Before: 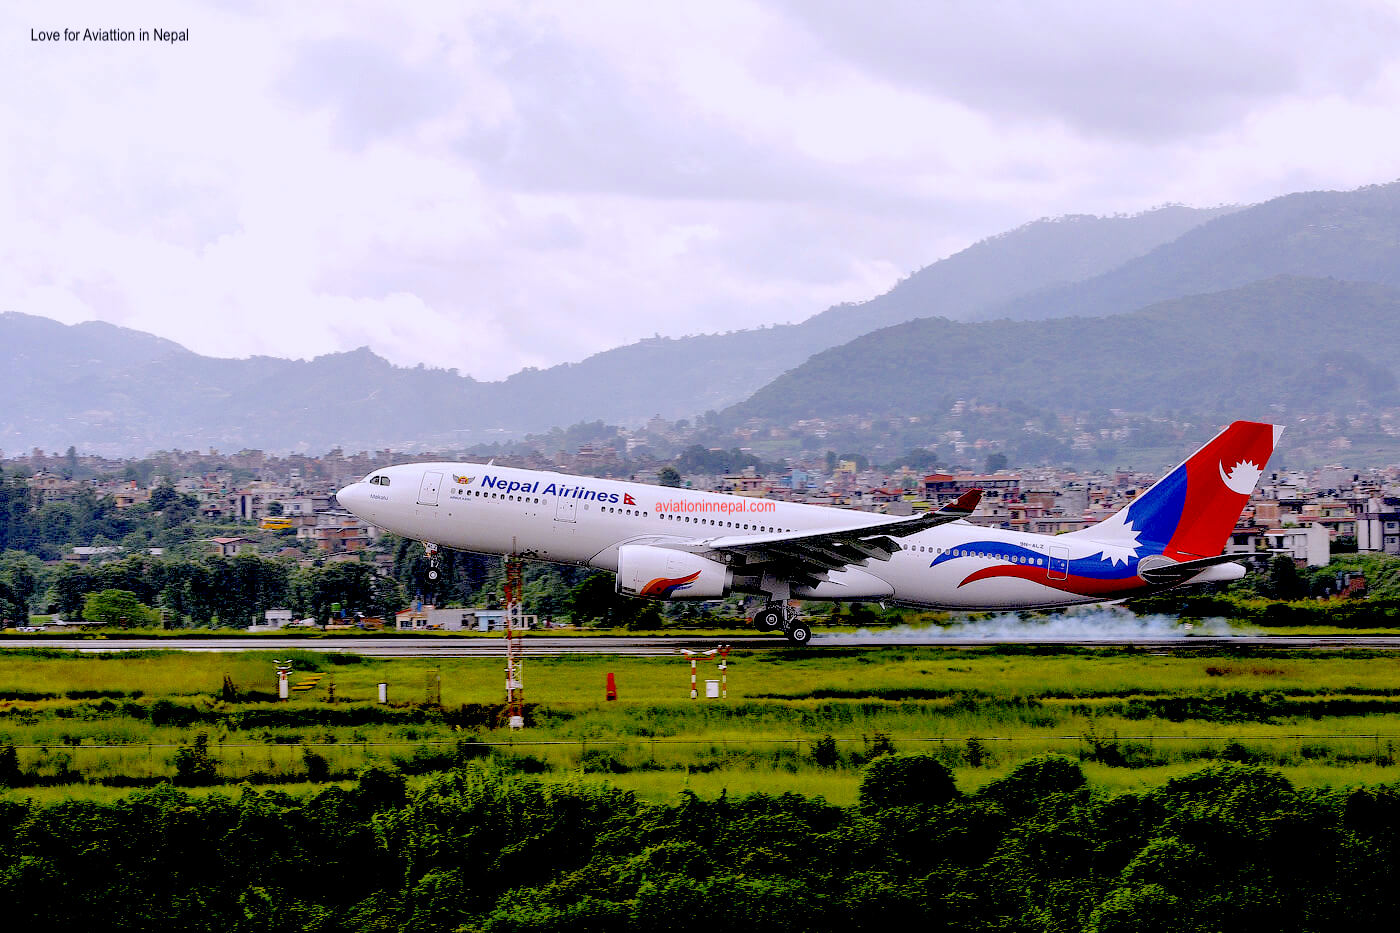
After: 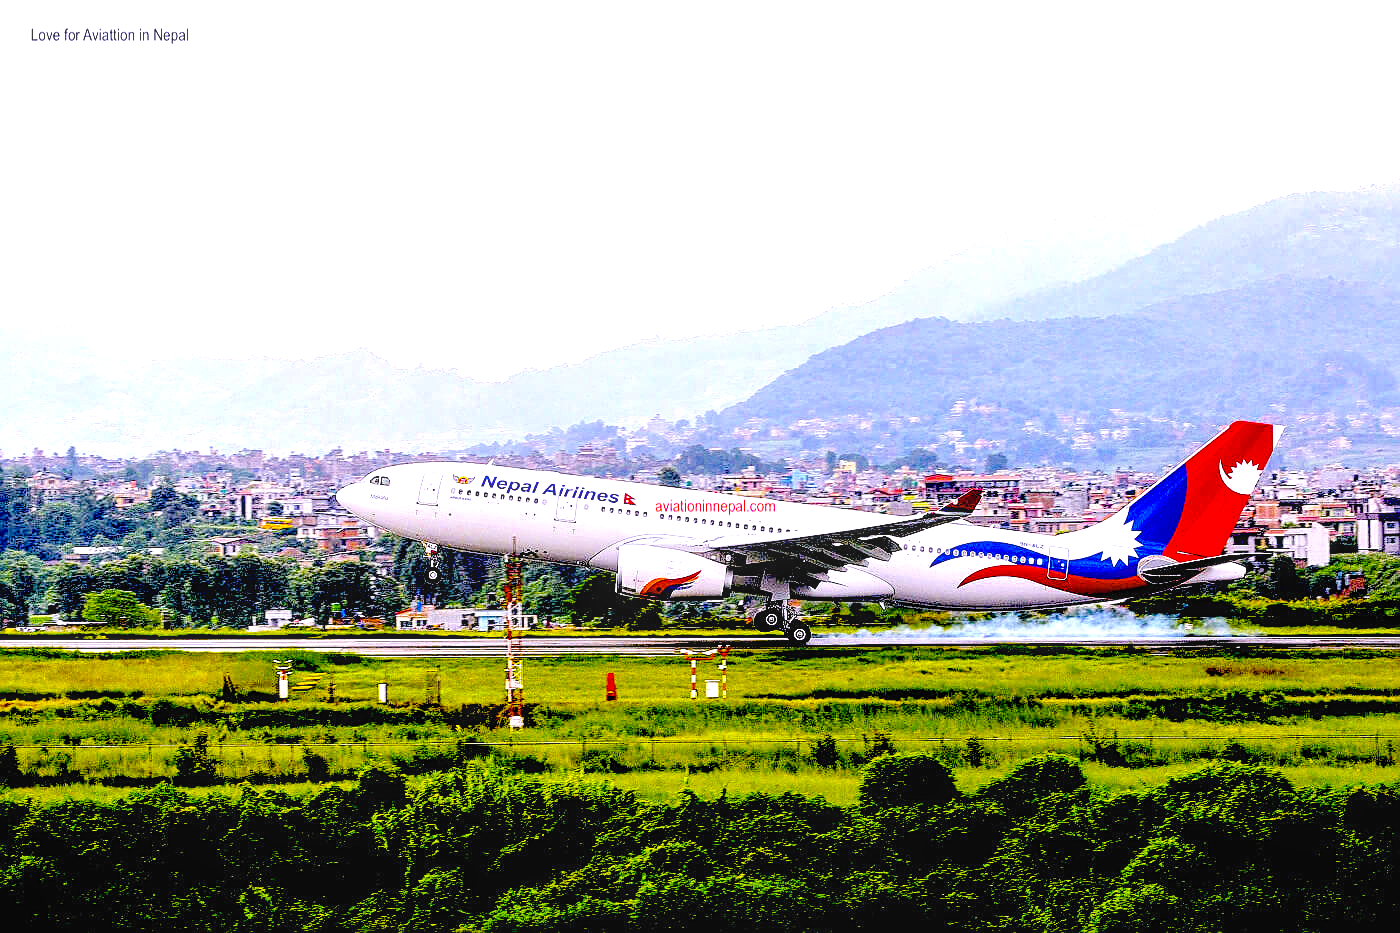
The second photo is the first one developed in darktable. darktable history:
exposure: black level correction 0, exposure 1.2 EV, compensate exposure bias true, compensate highlight preservation false
sharpen: on, module defaults
color balance rgb: linear chroma grading › global chroma 15%, perceptual saturation grading › global saturation 30%
local contrast: on, module defaults
